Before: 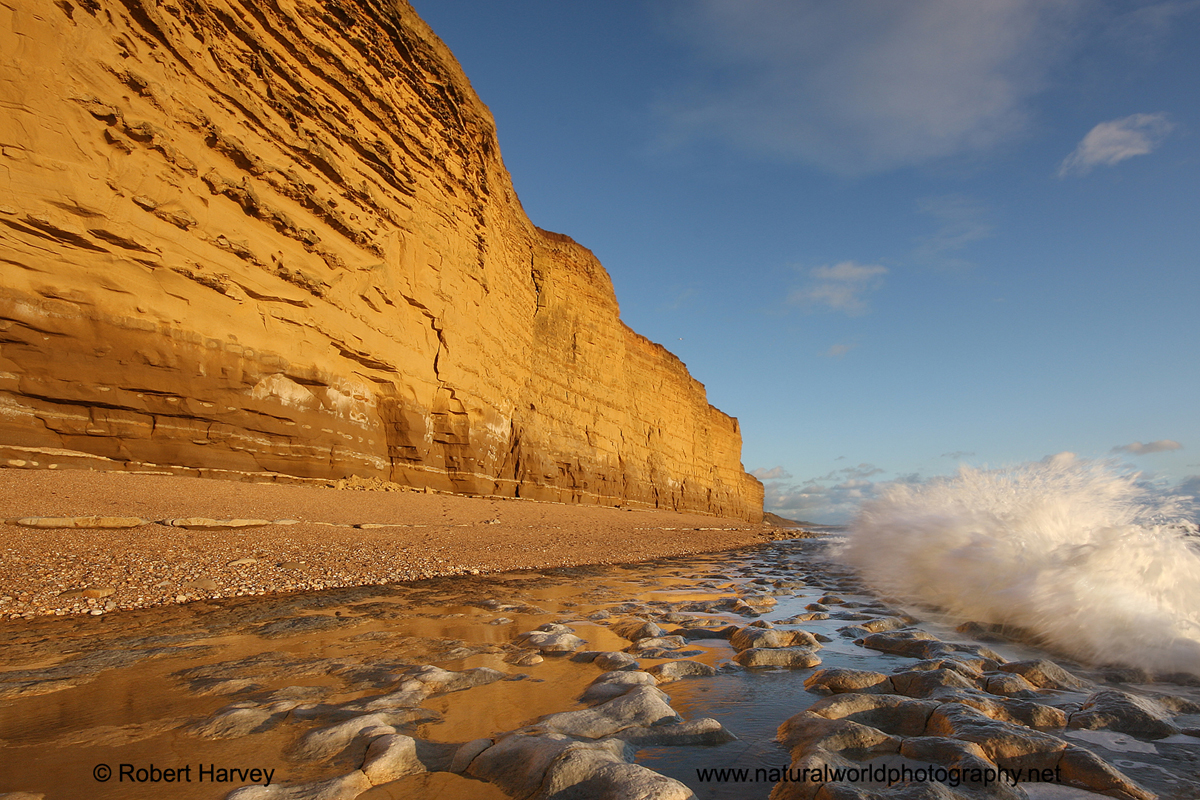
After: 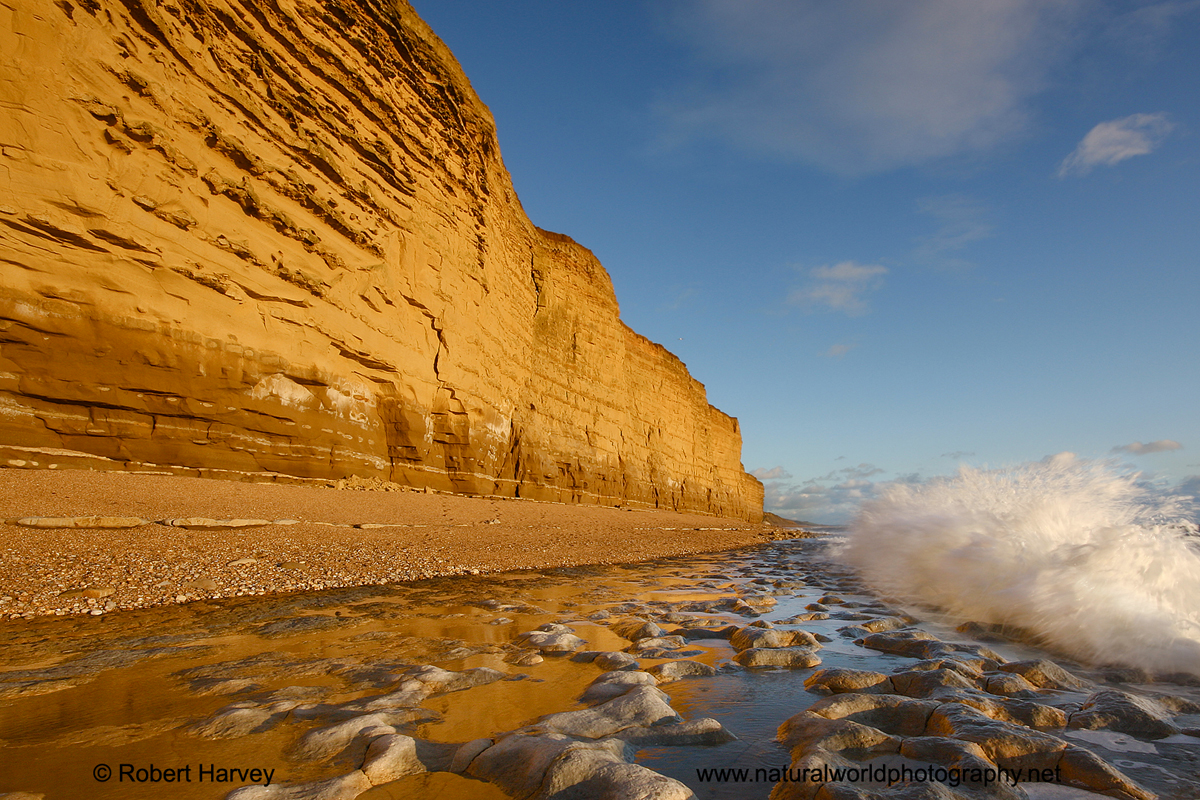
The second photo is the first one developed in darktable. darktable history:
color balance rgb: perceptual saturation grading › global saturation 20%, perceptual saturation grading › highlights -25%, perceptual saturation grading › shadows 25%
contrast brightness saturation: saturation -0.05
